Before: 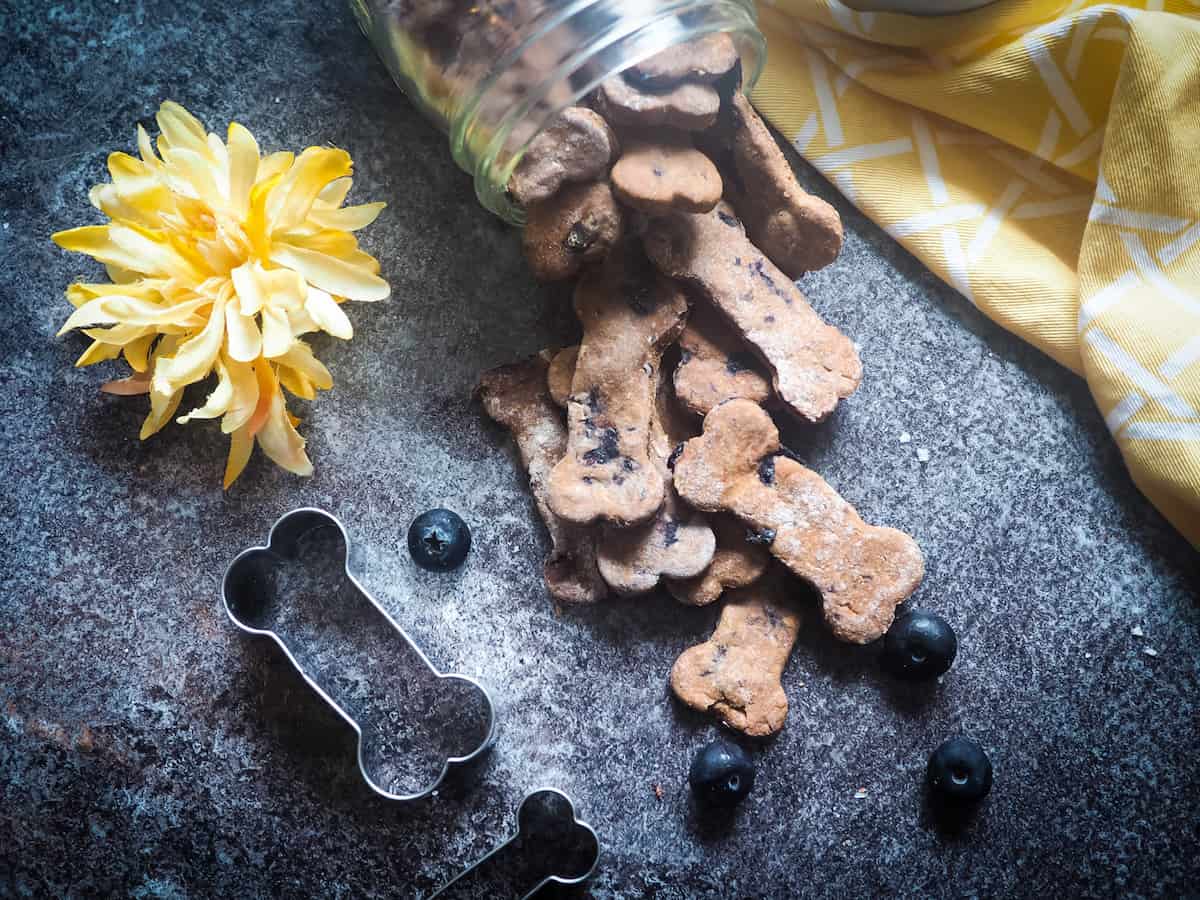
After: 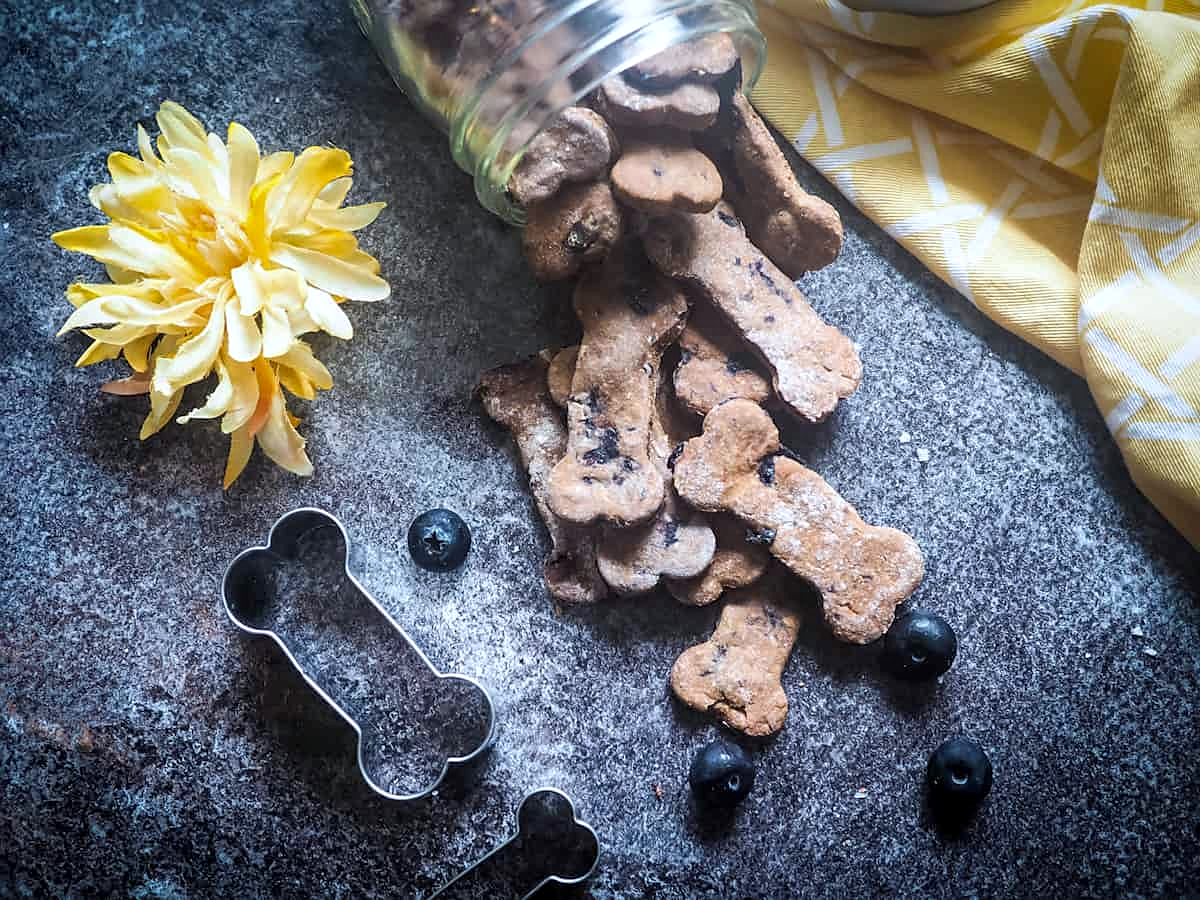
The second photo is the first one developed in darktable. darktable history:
sharpen: radius 1.864, amount 0.398, threshold 1.271
white balance: red 0.974, blue 1.044
local contrast: on, module defaults
